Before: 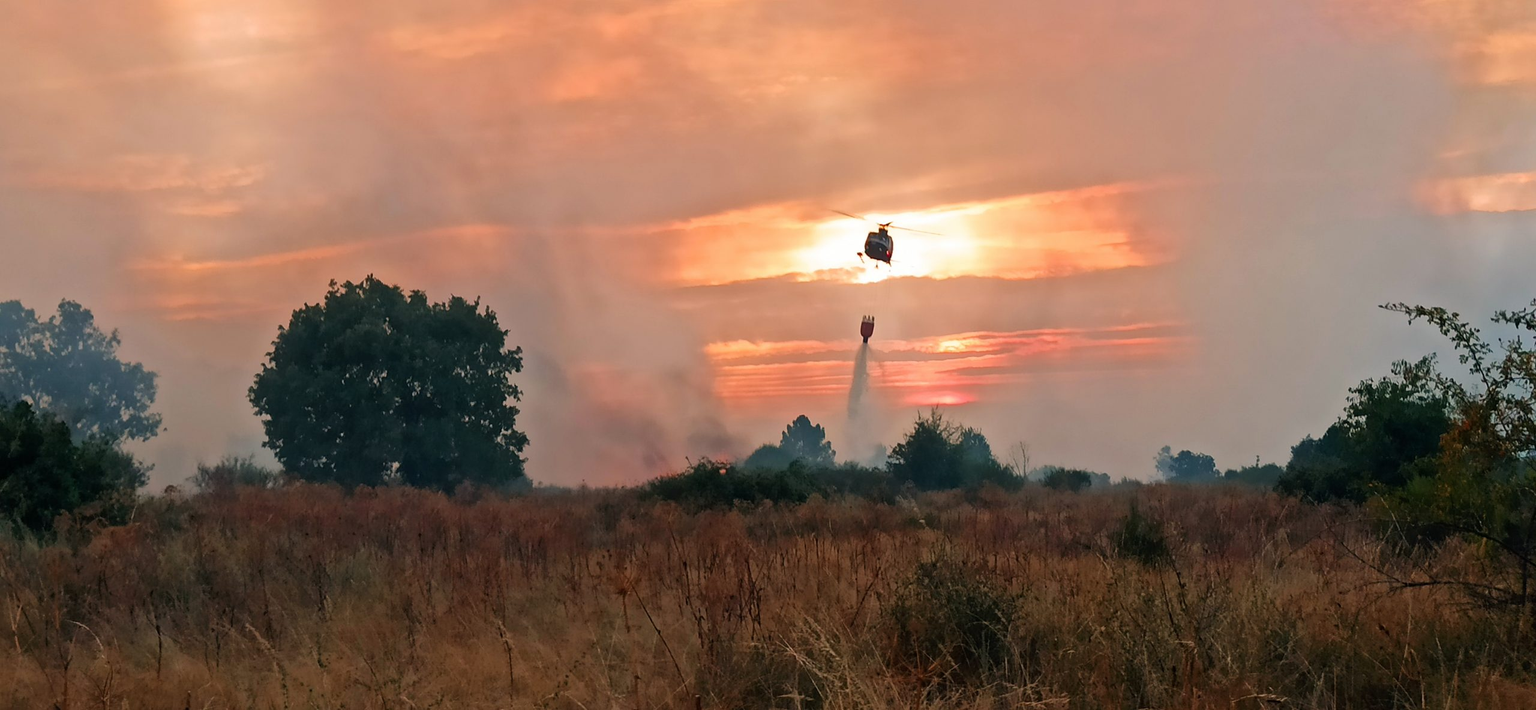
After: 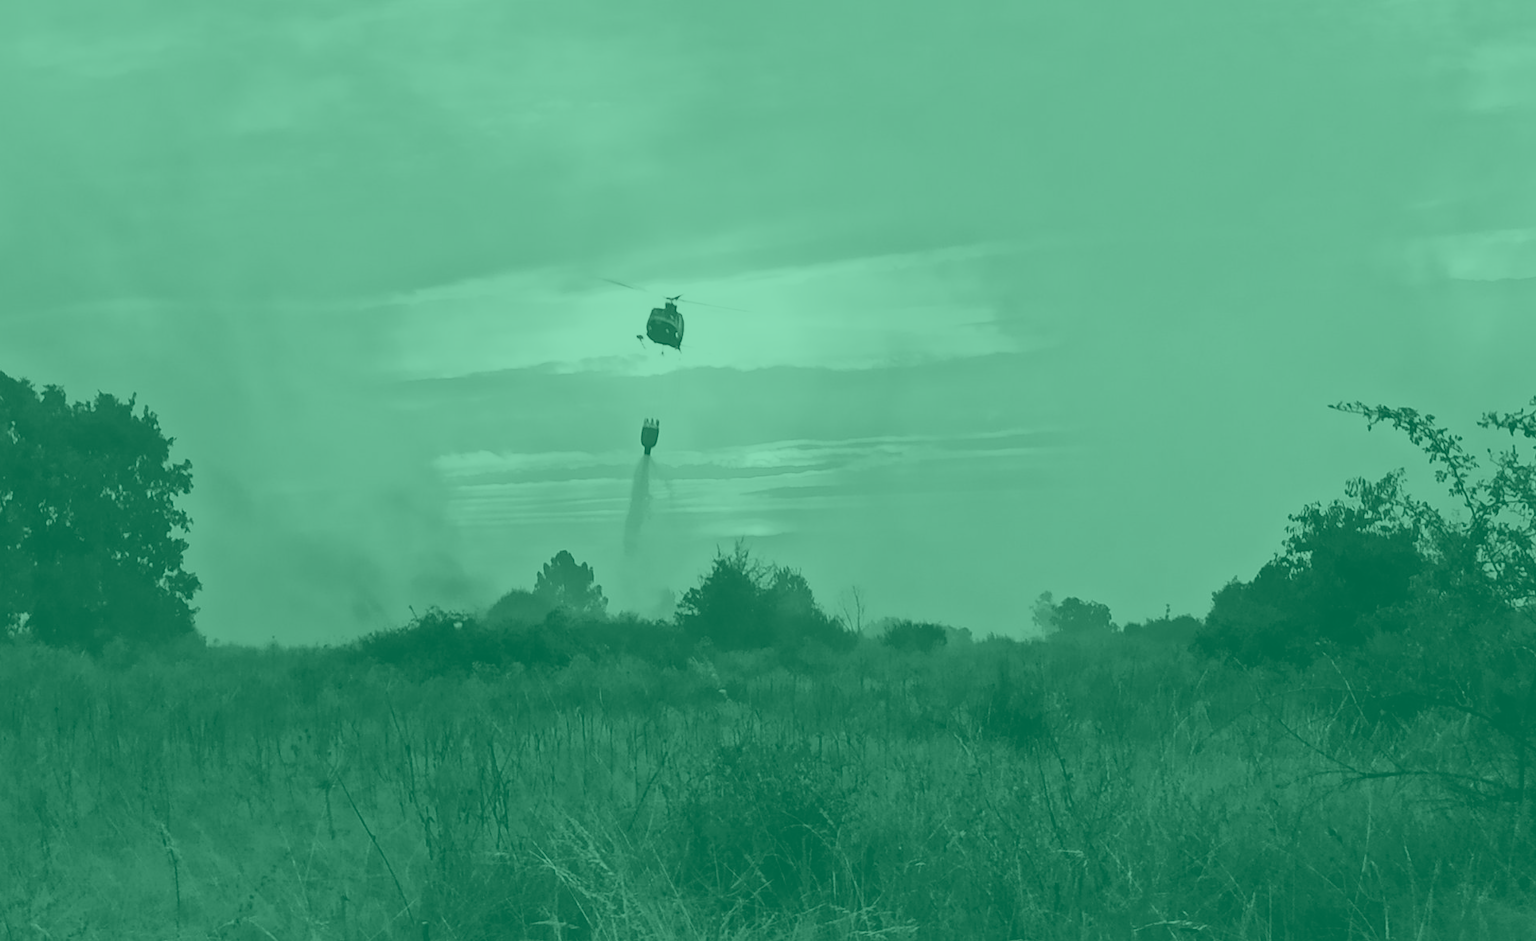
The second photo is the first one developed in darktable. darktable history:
colorize: hue 147.6°, saturation 65%, lightness 21.64%
crop and rotate: left 24.6%
contrast brightness saturation: contrast 0.08, saturation 0.02
color balance rgb: perceptual saturation grading › global saturation 30%
tone curve: curves: ch0 [(0, 0.023) (0.184, 0.168) (0.491, 0.519) (0.748, 0.765) (1, 0.919)]; ch1 [(0, 0) (0.179, 0.173) (0.322, 0.32) (0.424, 0.424) (0.496, 0.501) (0.563, 0.586) (0.761, 0.803) (1, 1)]; ch2 [(0, 0) (0.434, 0.447) (0.483, 0.487) (0.557, 0.541) (0.697, 0.68) (1, 1)], color space Lab, independent channels, preserve colors none
